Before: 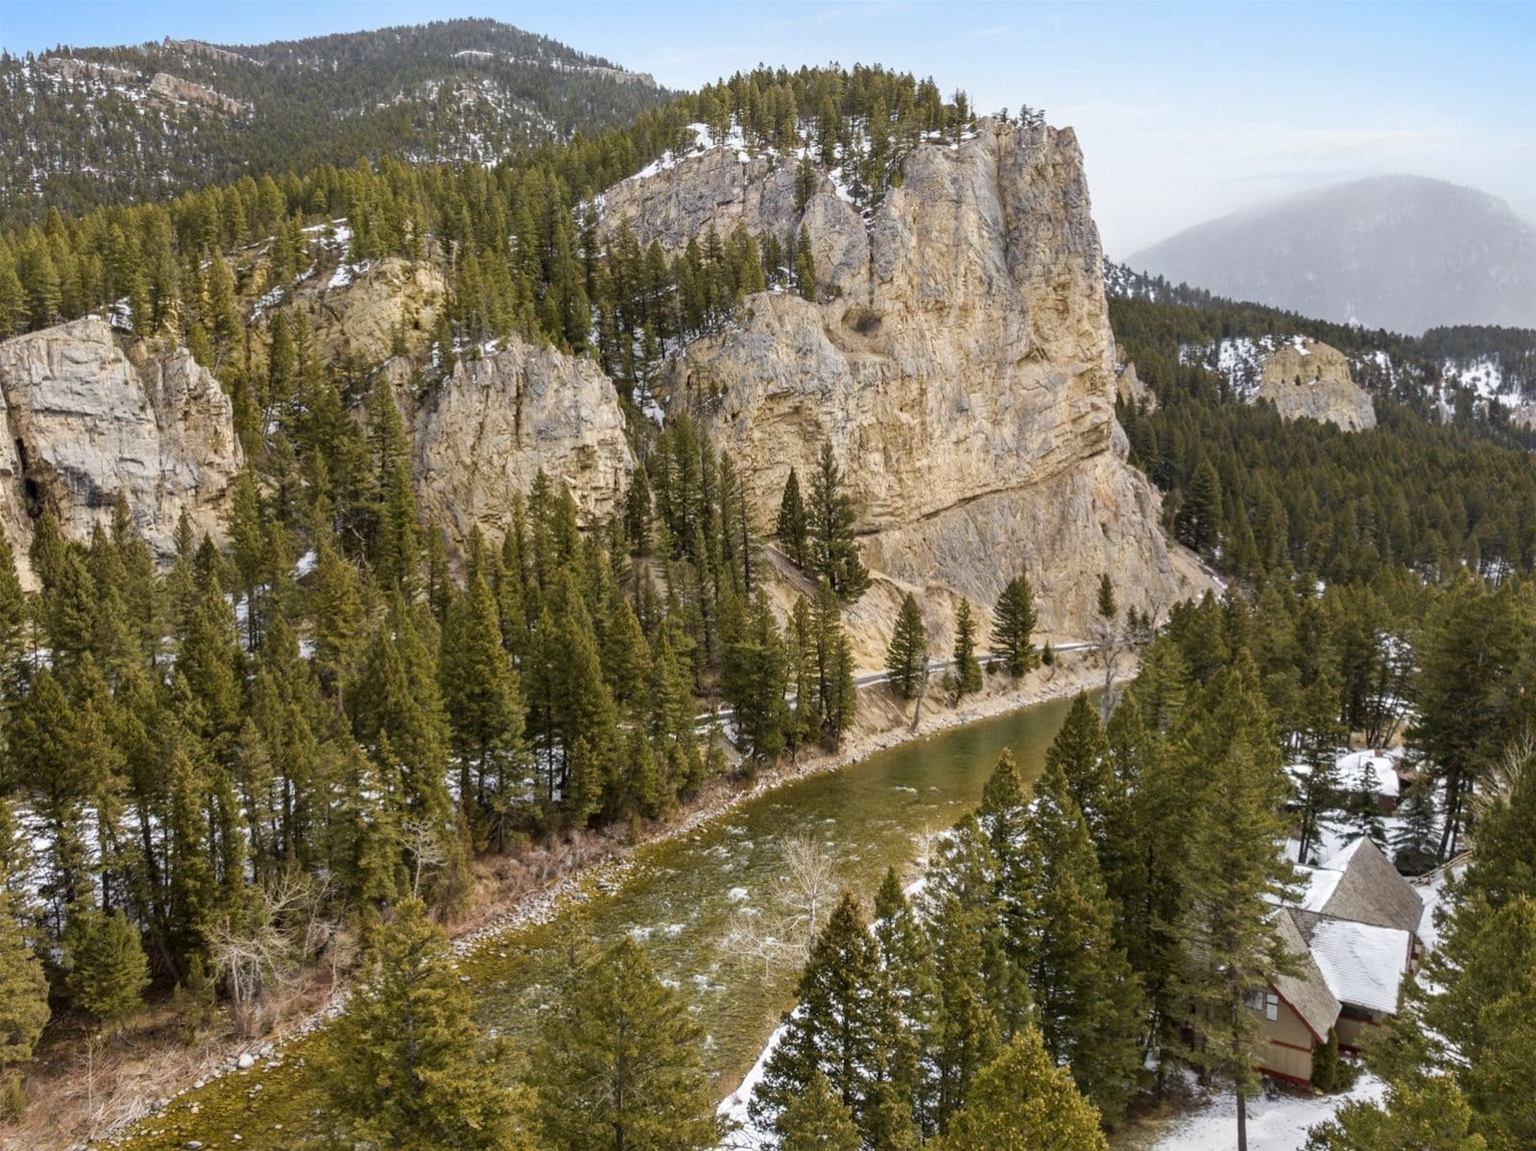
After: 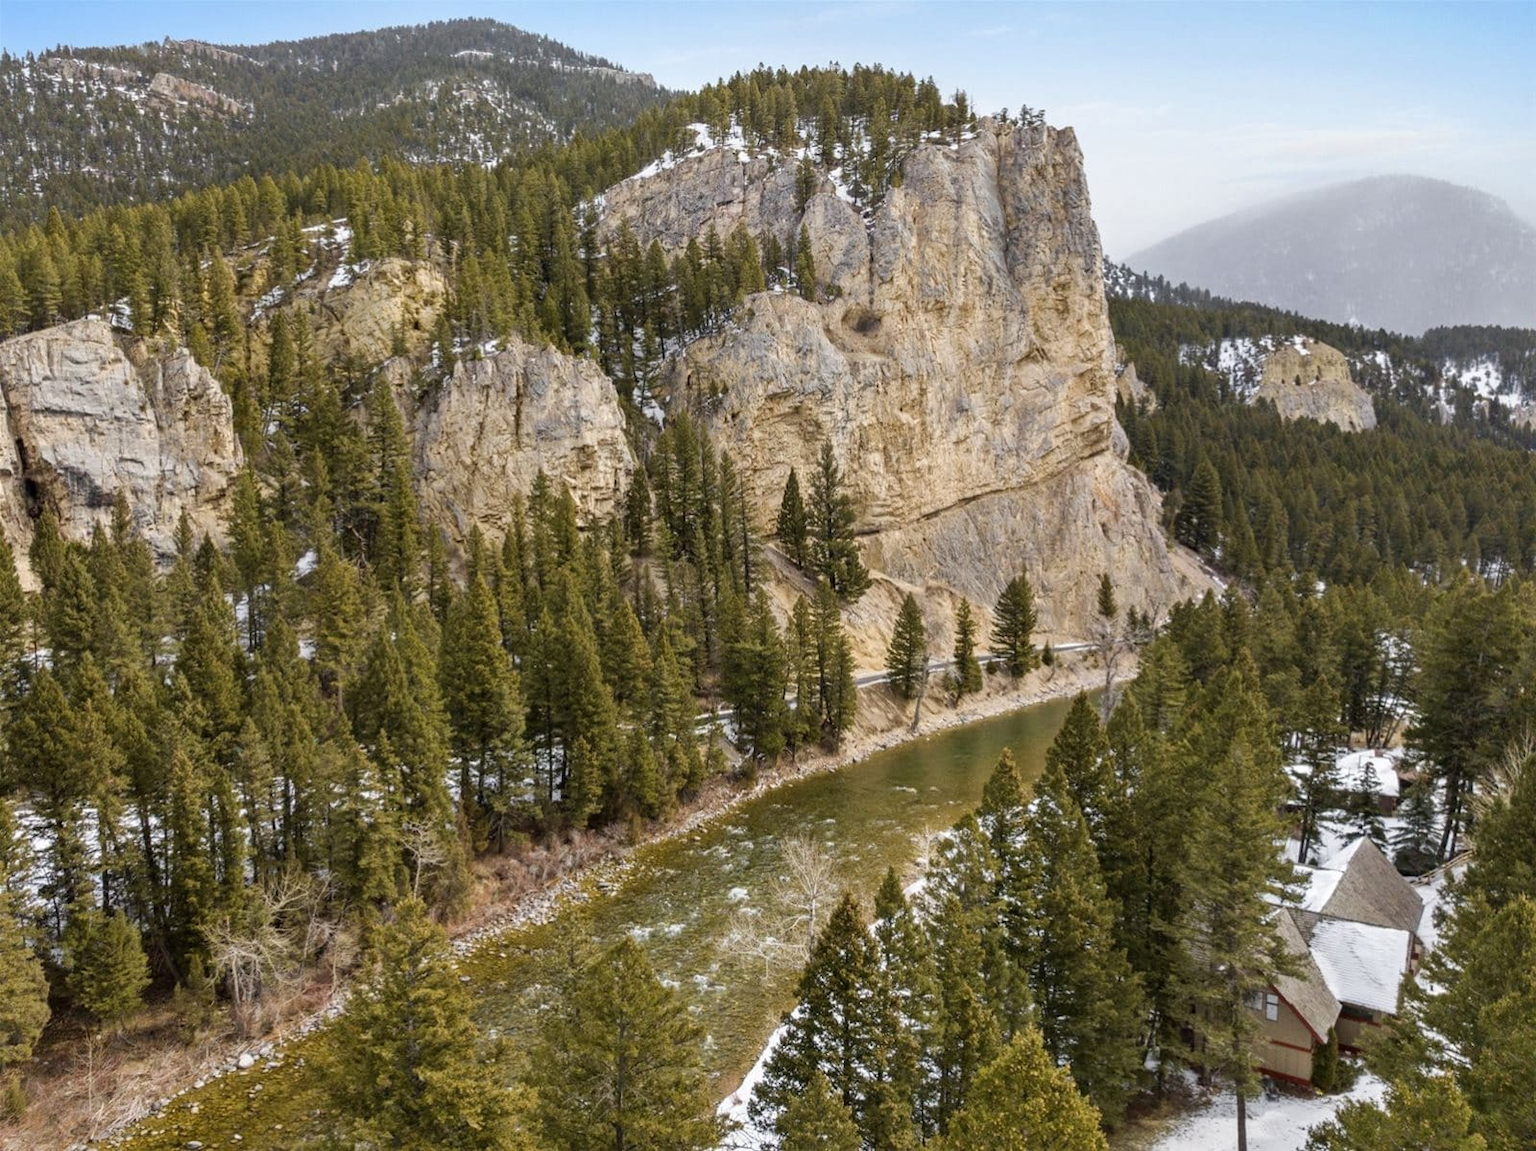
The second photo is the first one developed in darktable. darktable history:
shadows and highlights: shadows 36.95, highlights -27.23, soften with gaussian
